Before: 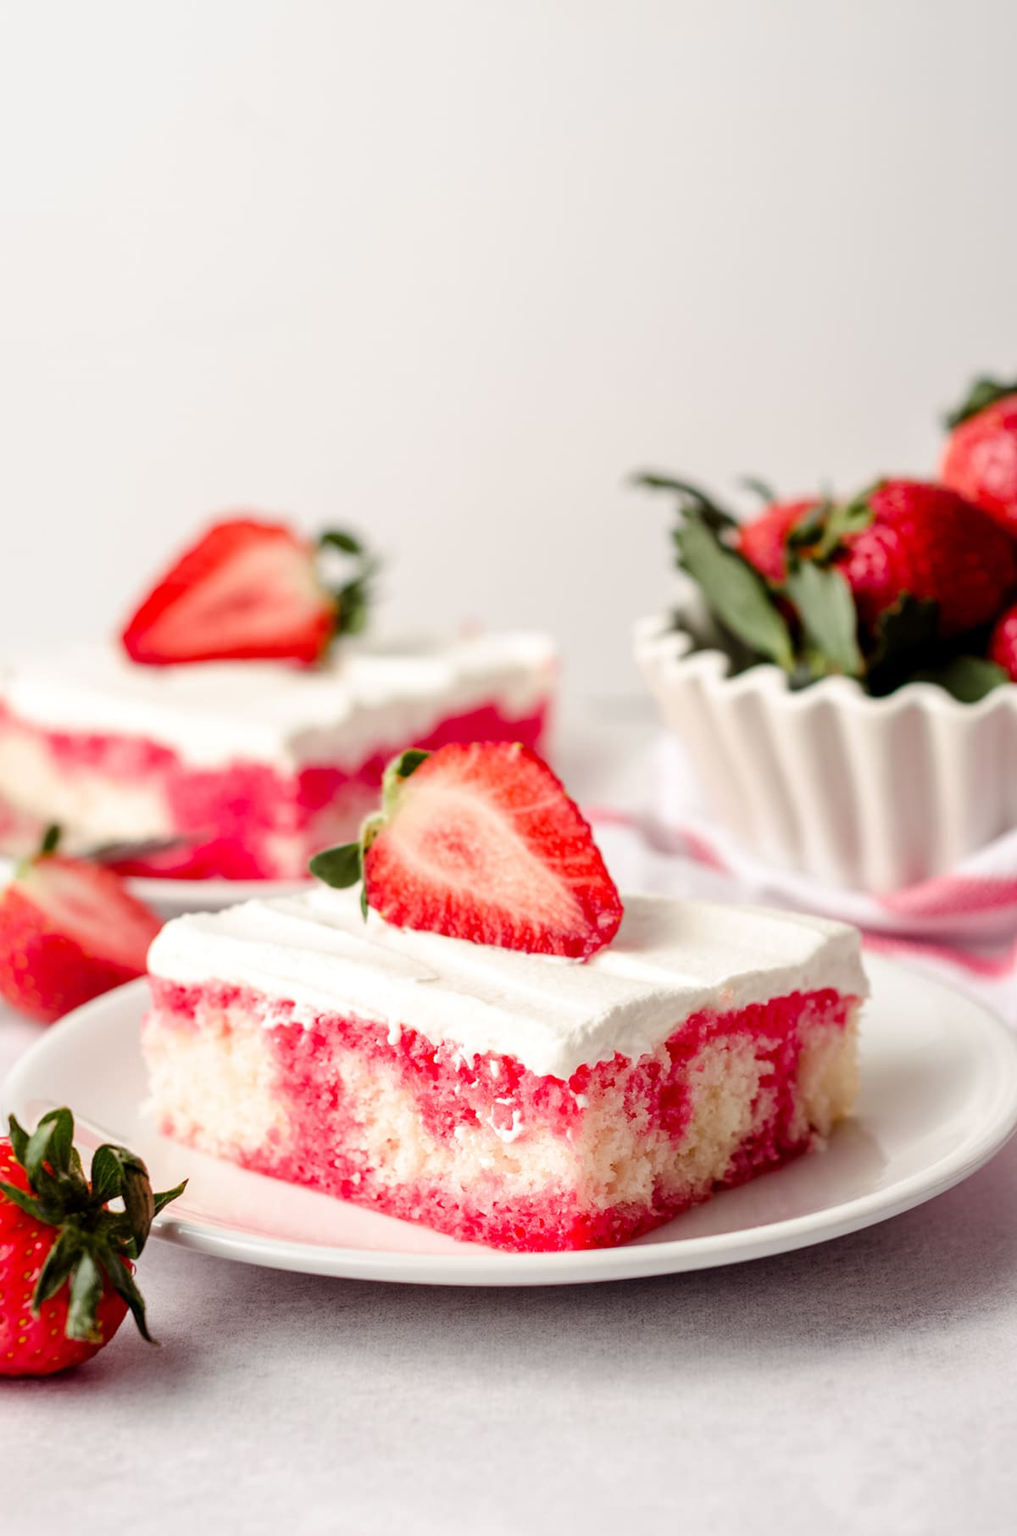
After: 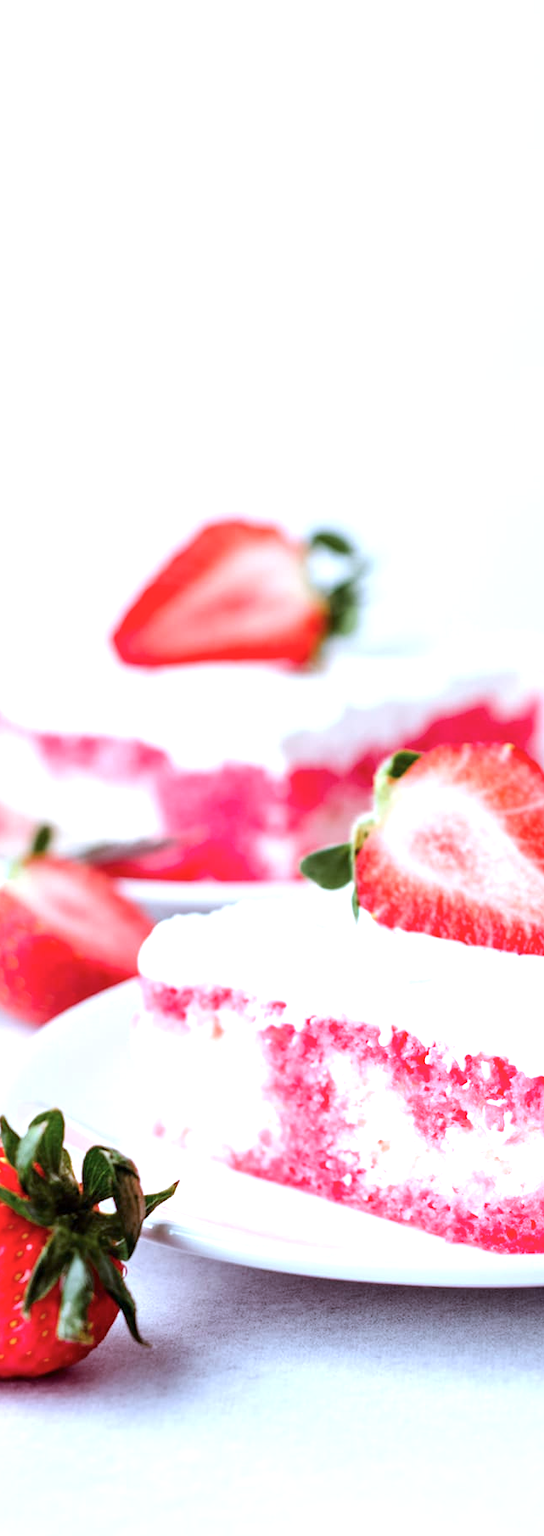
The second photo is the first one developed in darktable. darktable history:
crop: left 0.955%, right 45.517%, bottom 0.079%
exposure: exposure 0.636 EV, compensate highlight preservation false
color calibration: illuminant custom, x 0.392, y 0.392, temperature 3867.21 K
